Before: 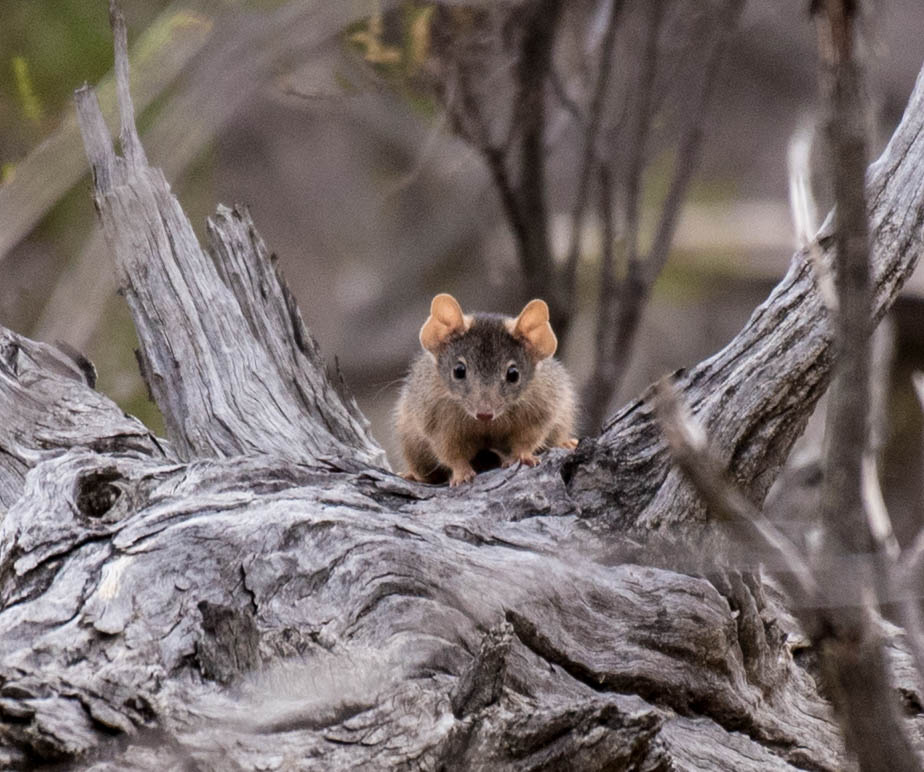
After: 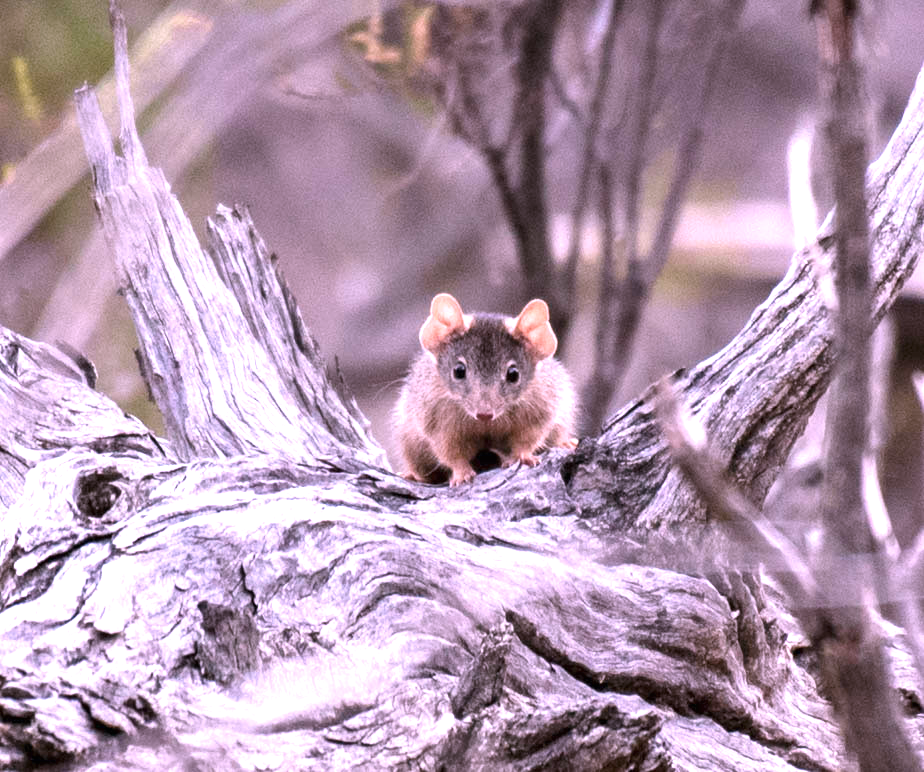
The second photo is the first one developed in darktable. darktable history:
exposure: black level correction 0, exposure 1.2 EV, compensate highlight preservation false
color correction: highlights a* 15.46, highlights b* -20.56
